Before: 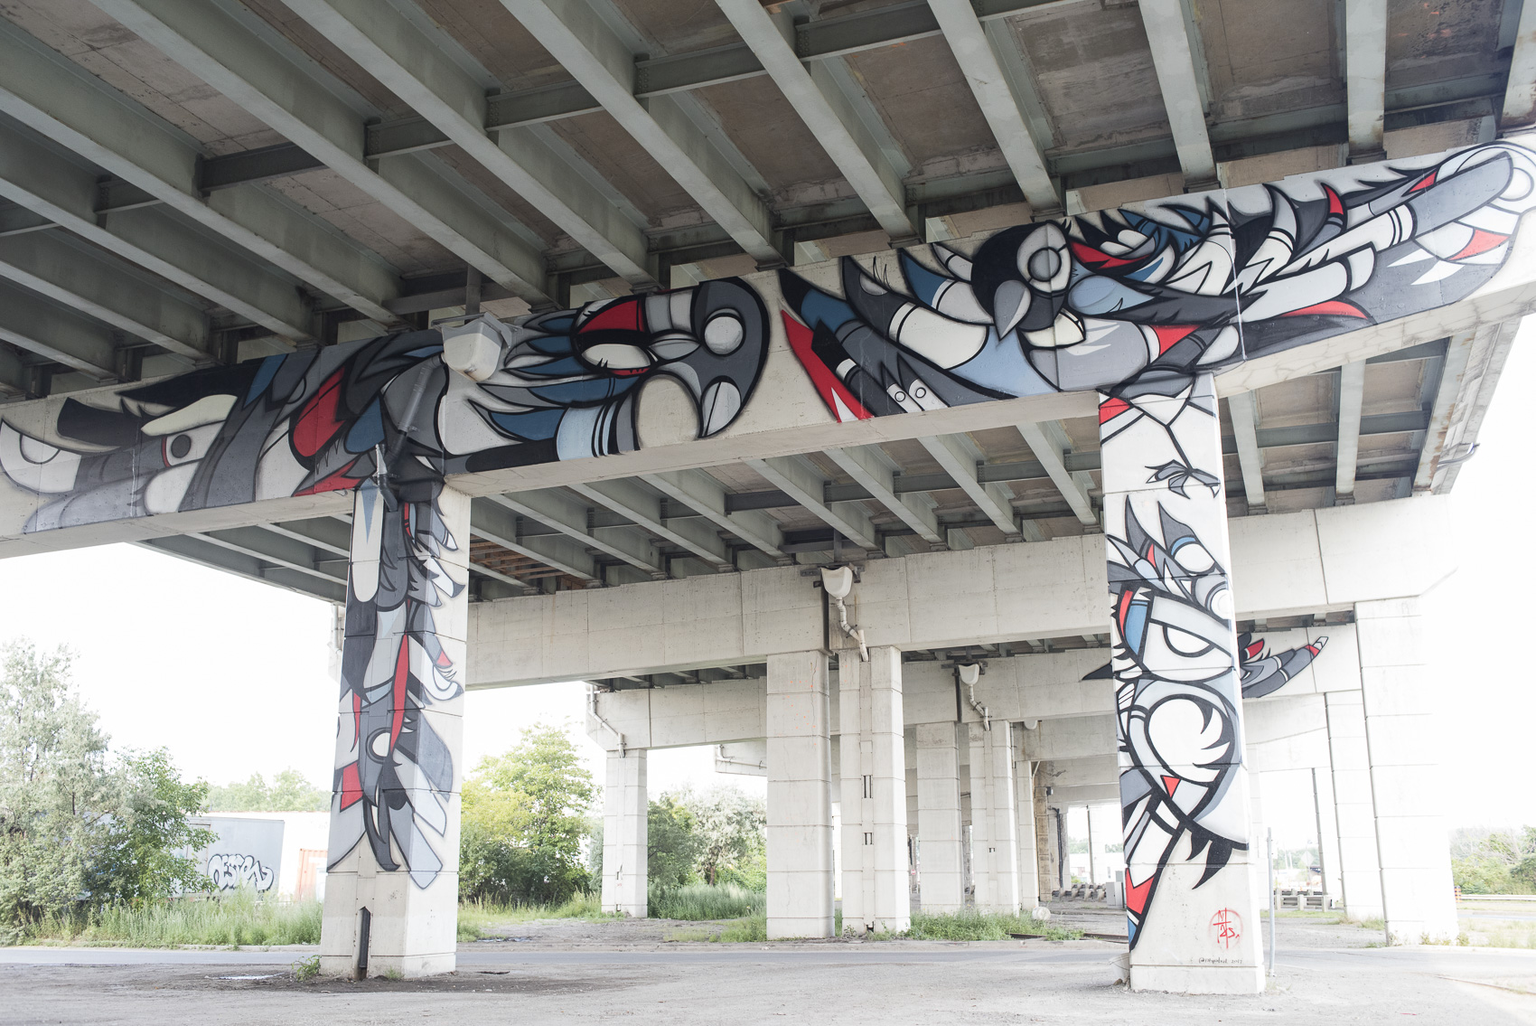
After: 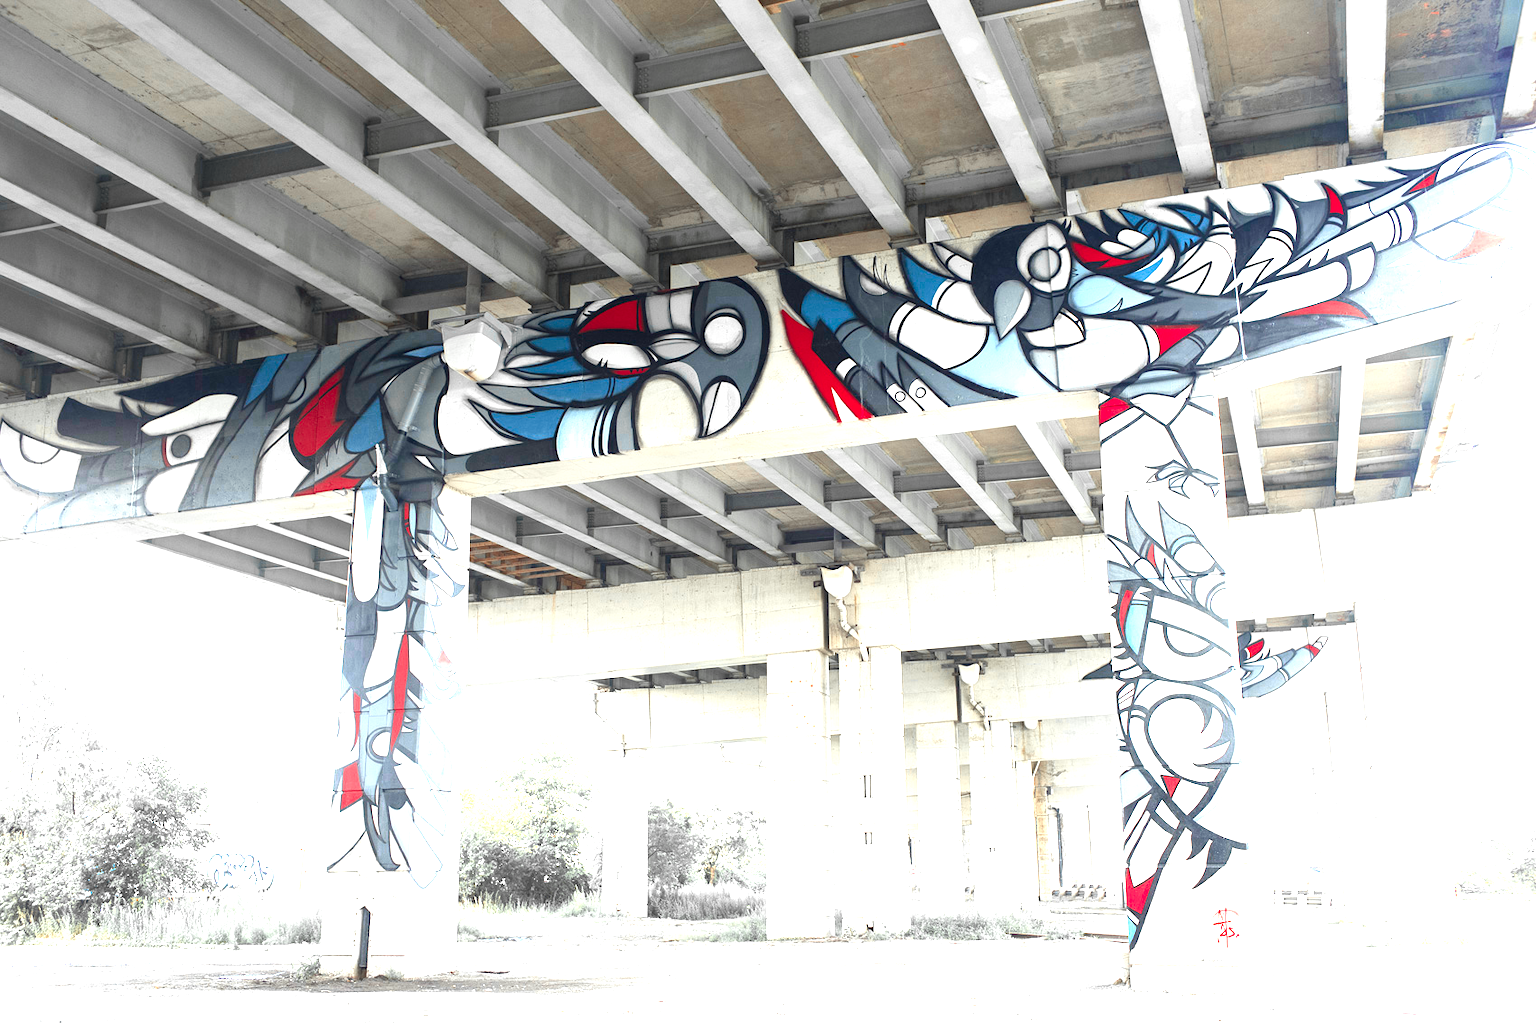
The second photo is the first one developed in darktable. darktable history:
color correction: highlights a* -4.73, highlights b* 5.06, saturation 0.97
color zones: curves: ch0 [(0, 0.363) (0.128, 0.373) (0.25, 0.5) (0.402, 0.407) (0.521, 0.525) (0.63, 0.559) (0.729, 0.662) (0.867, 0.471)]; ch1 [(0, 0.515) (0.136, 0.618) (0.25, 0.5) (0.378, 0) (0.516, 0) (0.622, 0.593) (0.737, 0.819) (0.87, 0.593)]; ch2 [(0, 0.529) (0.128, 0.471) (0.282, 0.451) (0.386, 0.662) (0.516, 0.525) (0.633, 0.554) (0.75, 0.62) (0.875, 0.441)]
exposure: black level correction 0, exposure 1.45 EV, compensate exposure bias true, compensate highlight preservation false
